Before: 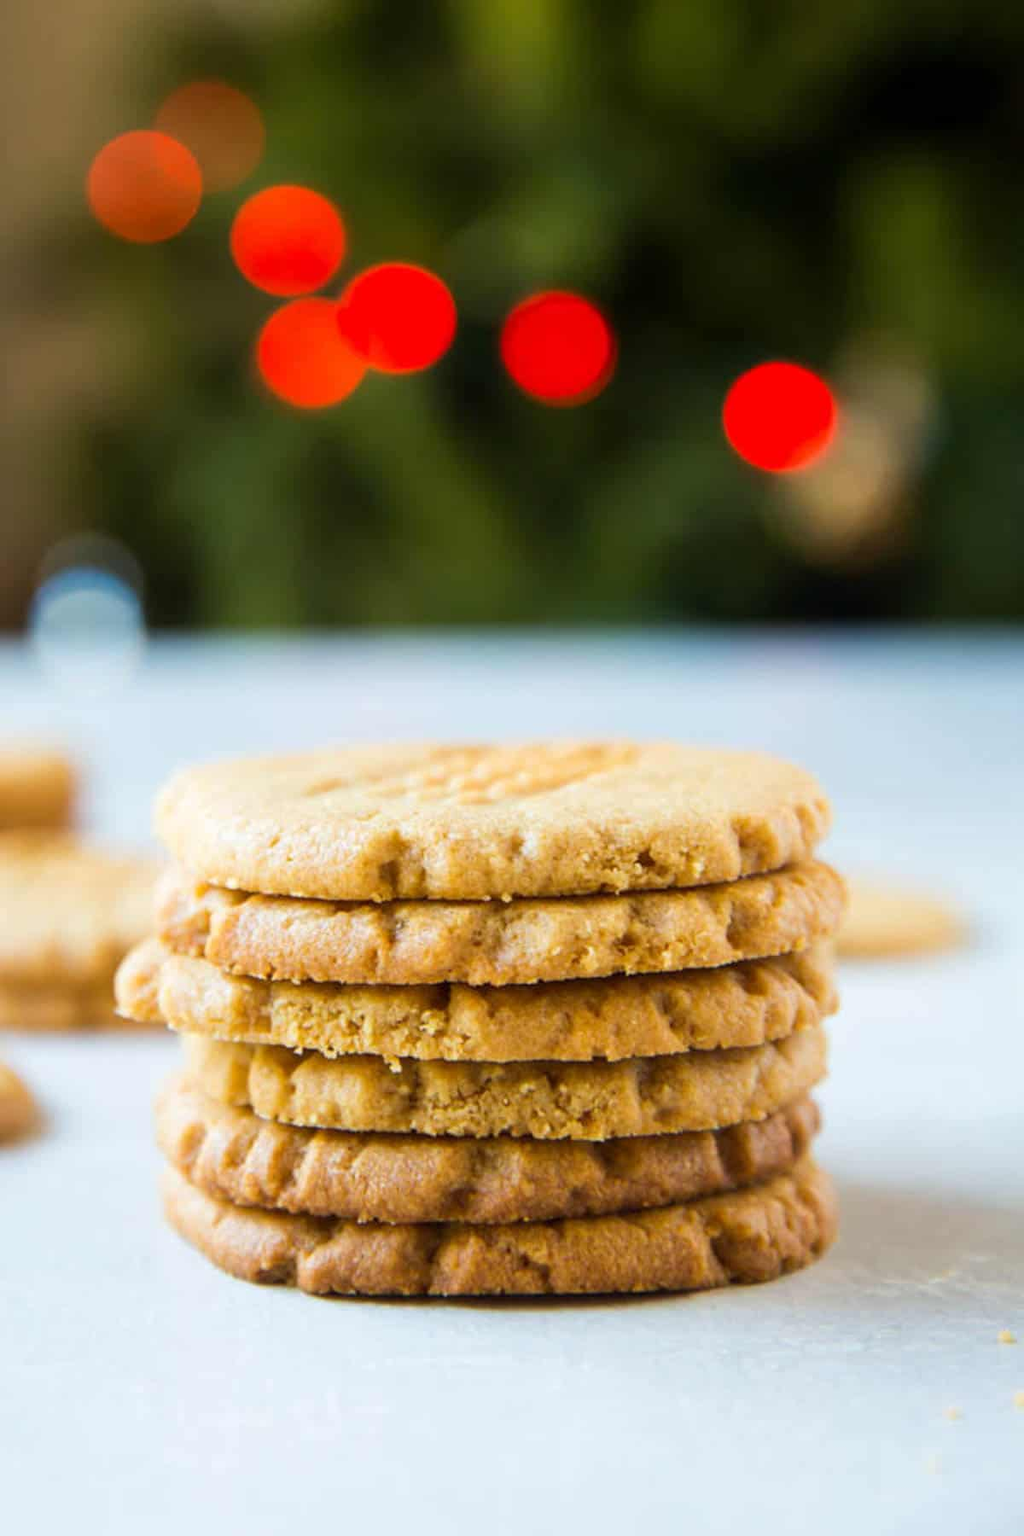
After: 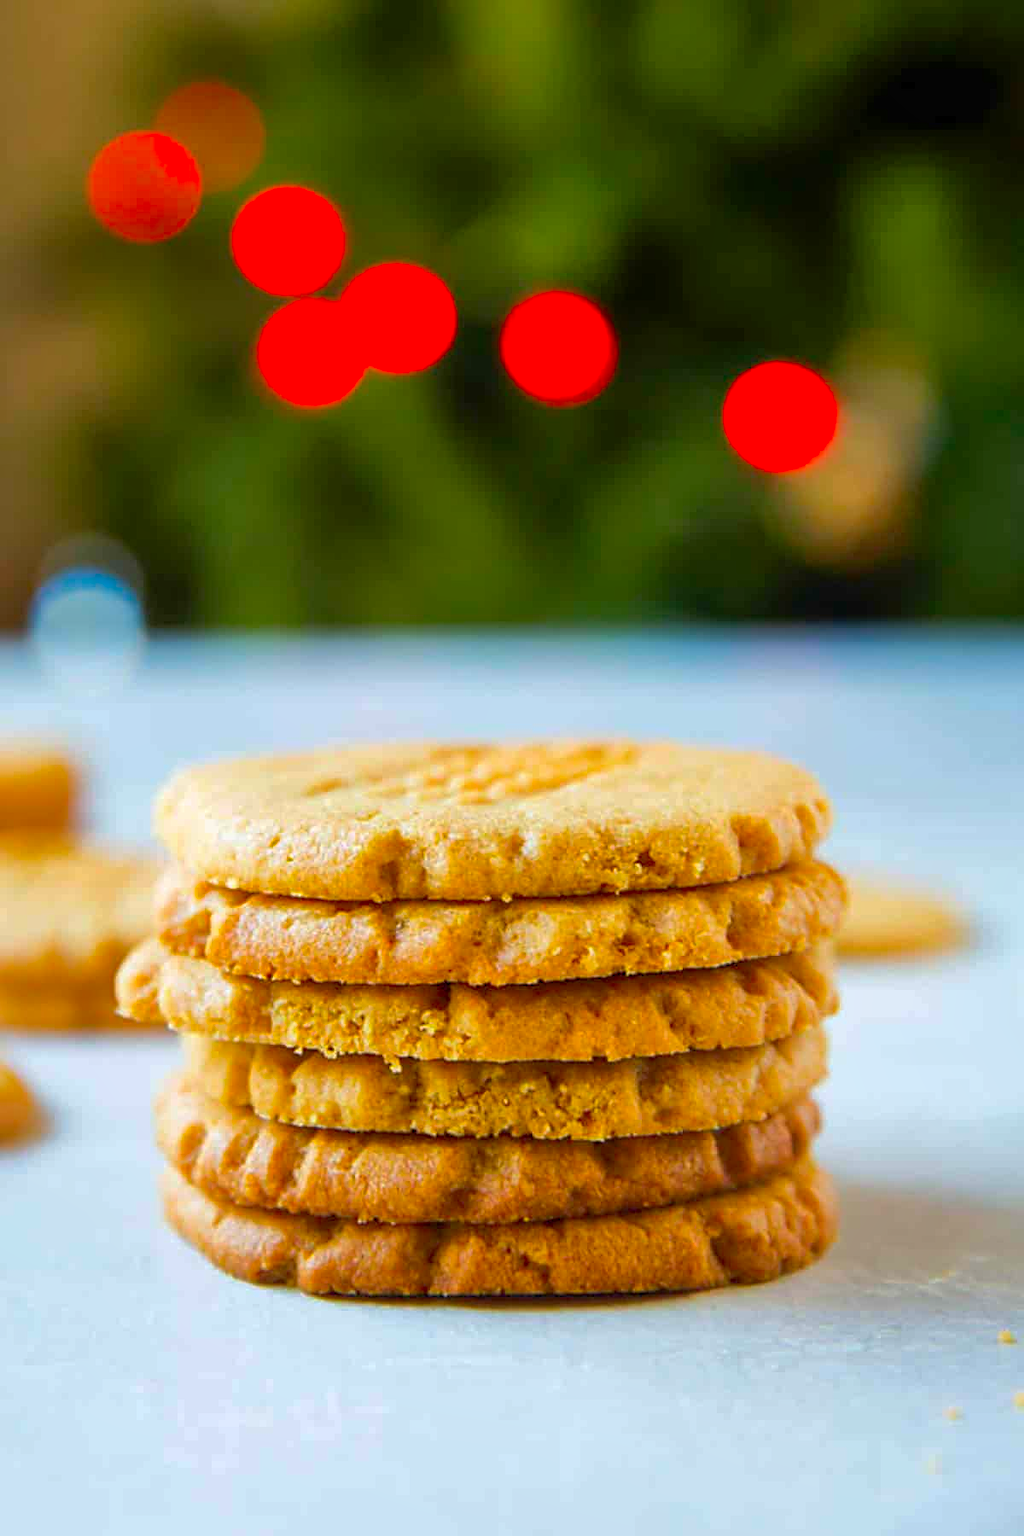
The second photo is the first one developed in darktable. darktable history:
sharpen: on, module defaults
contrast brightness saturation: saturation 0.5
shadows and highlights: on, module defaults
